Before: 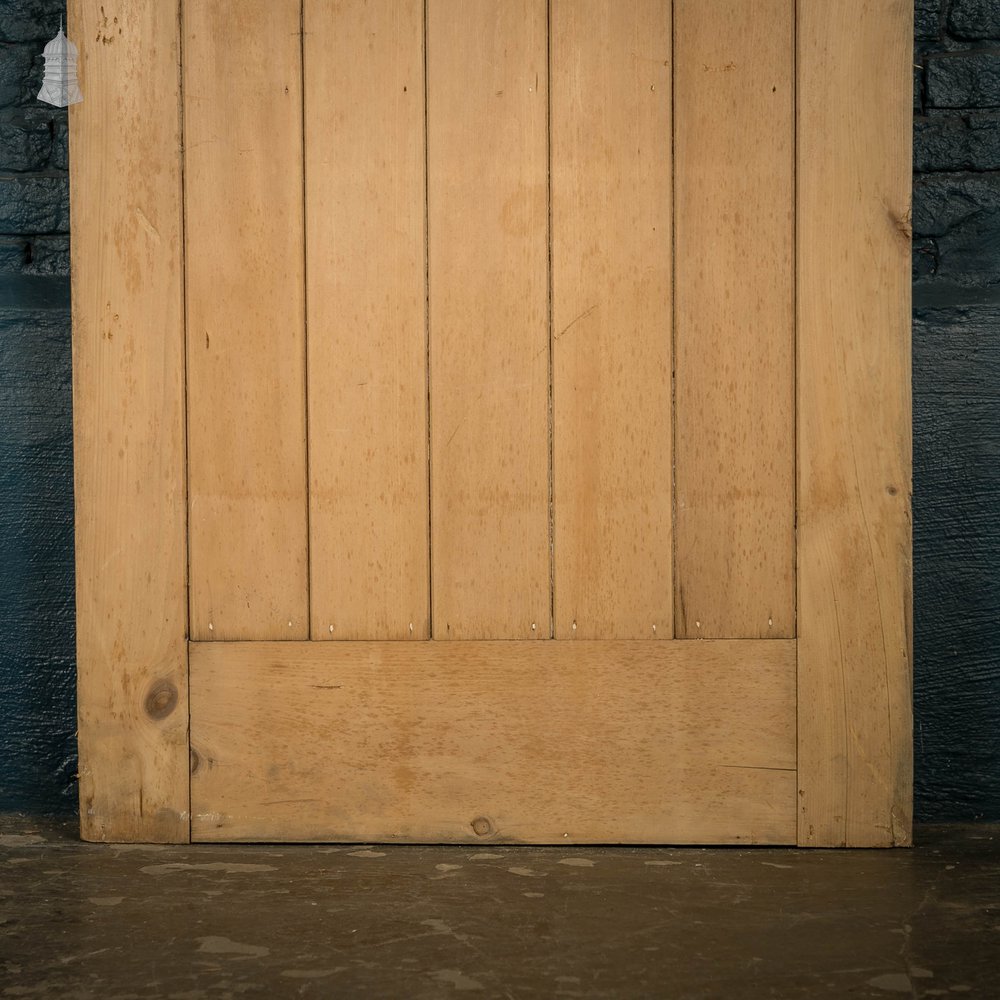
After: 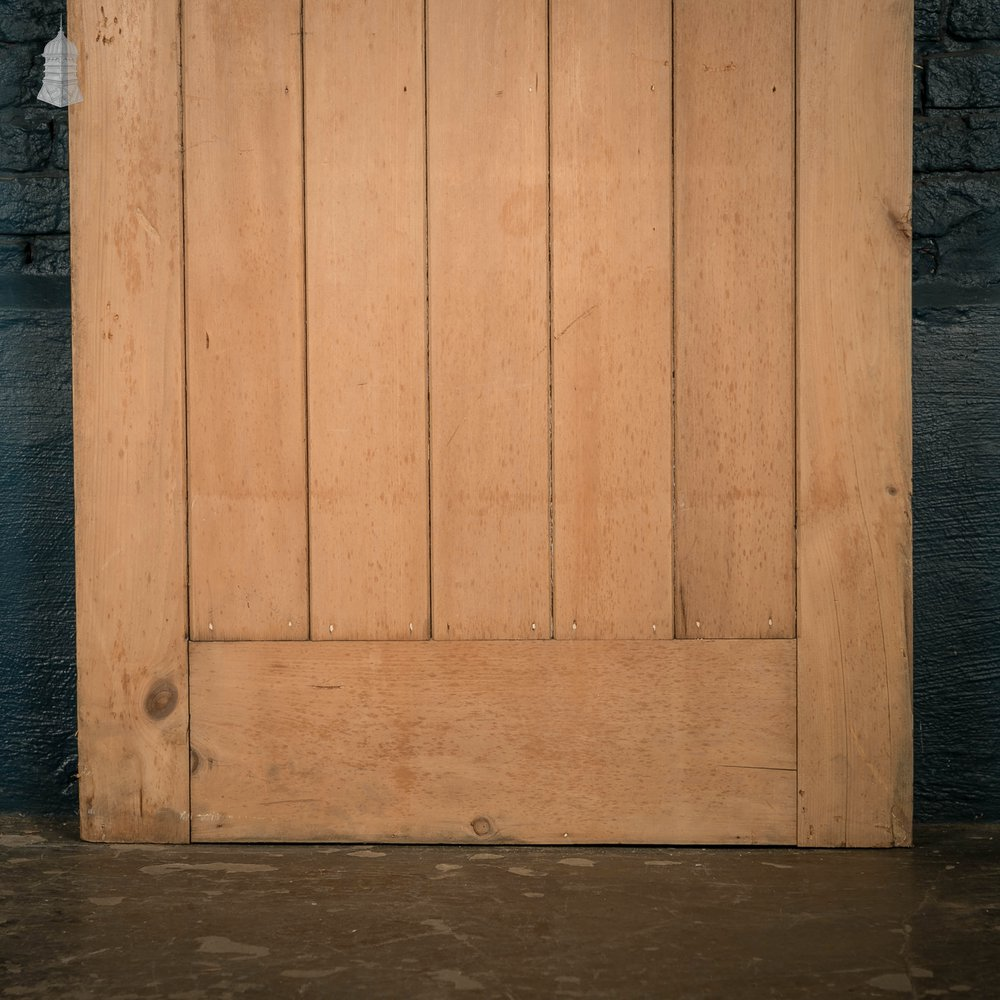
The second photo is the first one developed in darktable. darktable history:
color zones: curves: ch1 [(0, 0.455) (0.063, 0.455) (0.286, 0.495) (0.429, 0.5) (0.571, 0.5) (0.714, 0.5) (0.857, 0.5) (1, 0.455)]; ch2 [(0, 0.532) (0.063, 0.521) (0.233, 0.447) (0.429, 0.489) (0.571, 0.5) (0.714, 0.5) (0.857, 0.5) (1, 0.532)]
